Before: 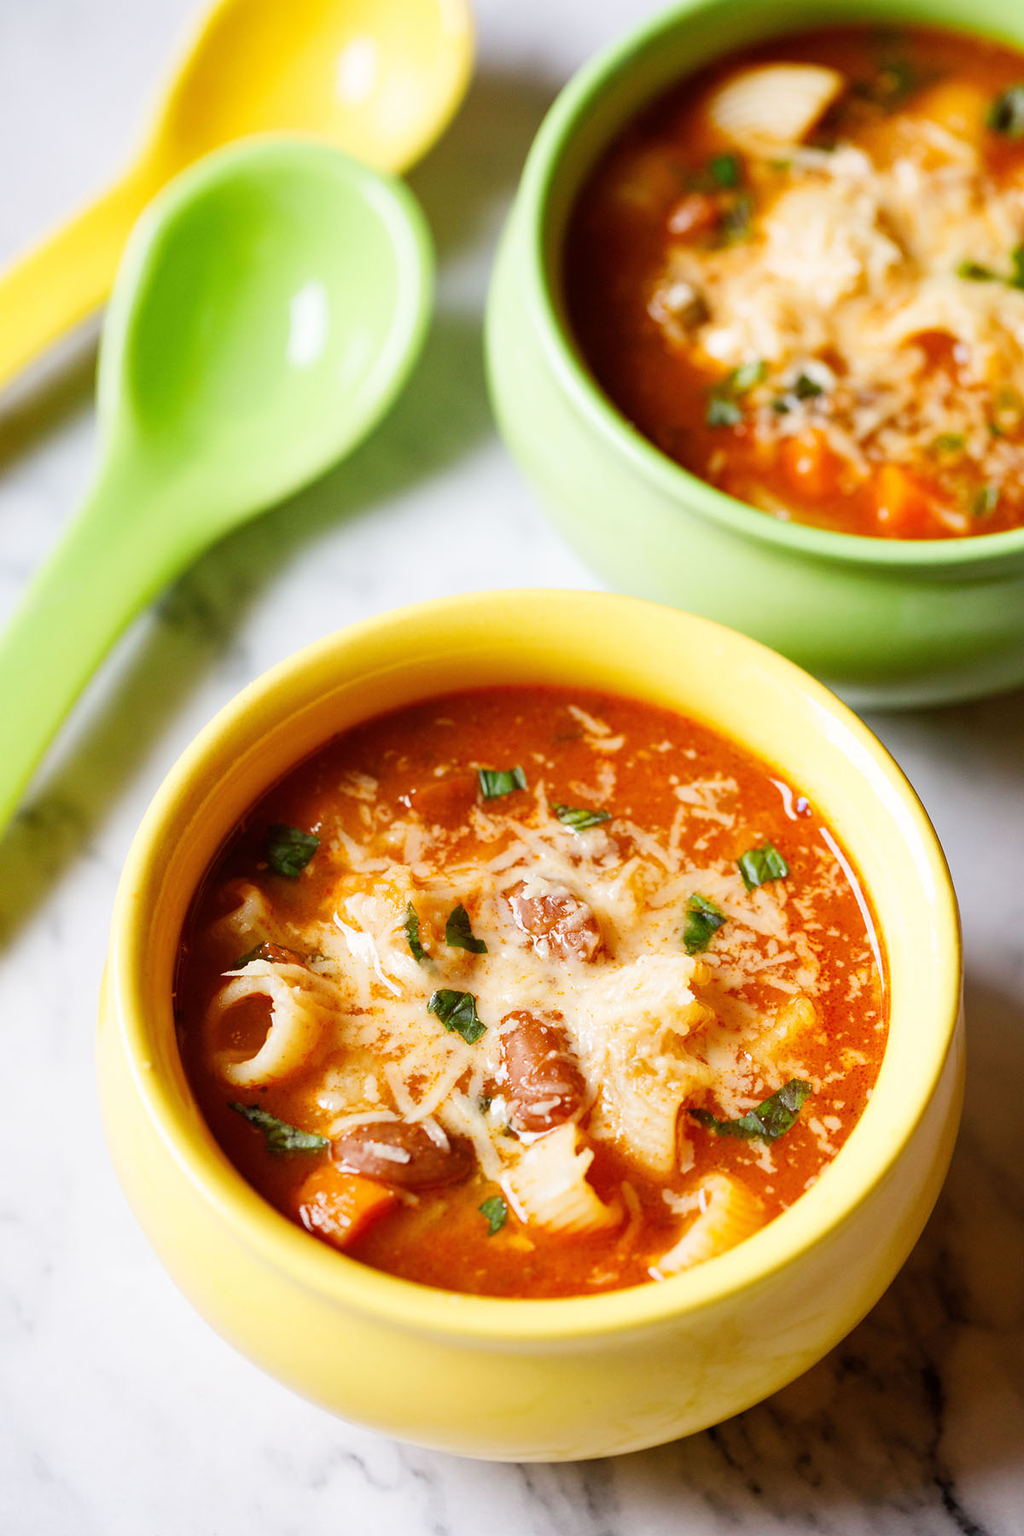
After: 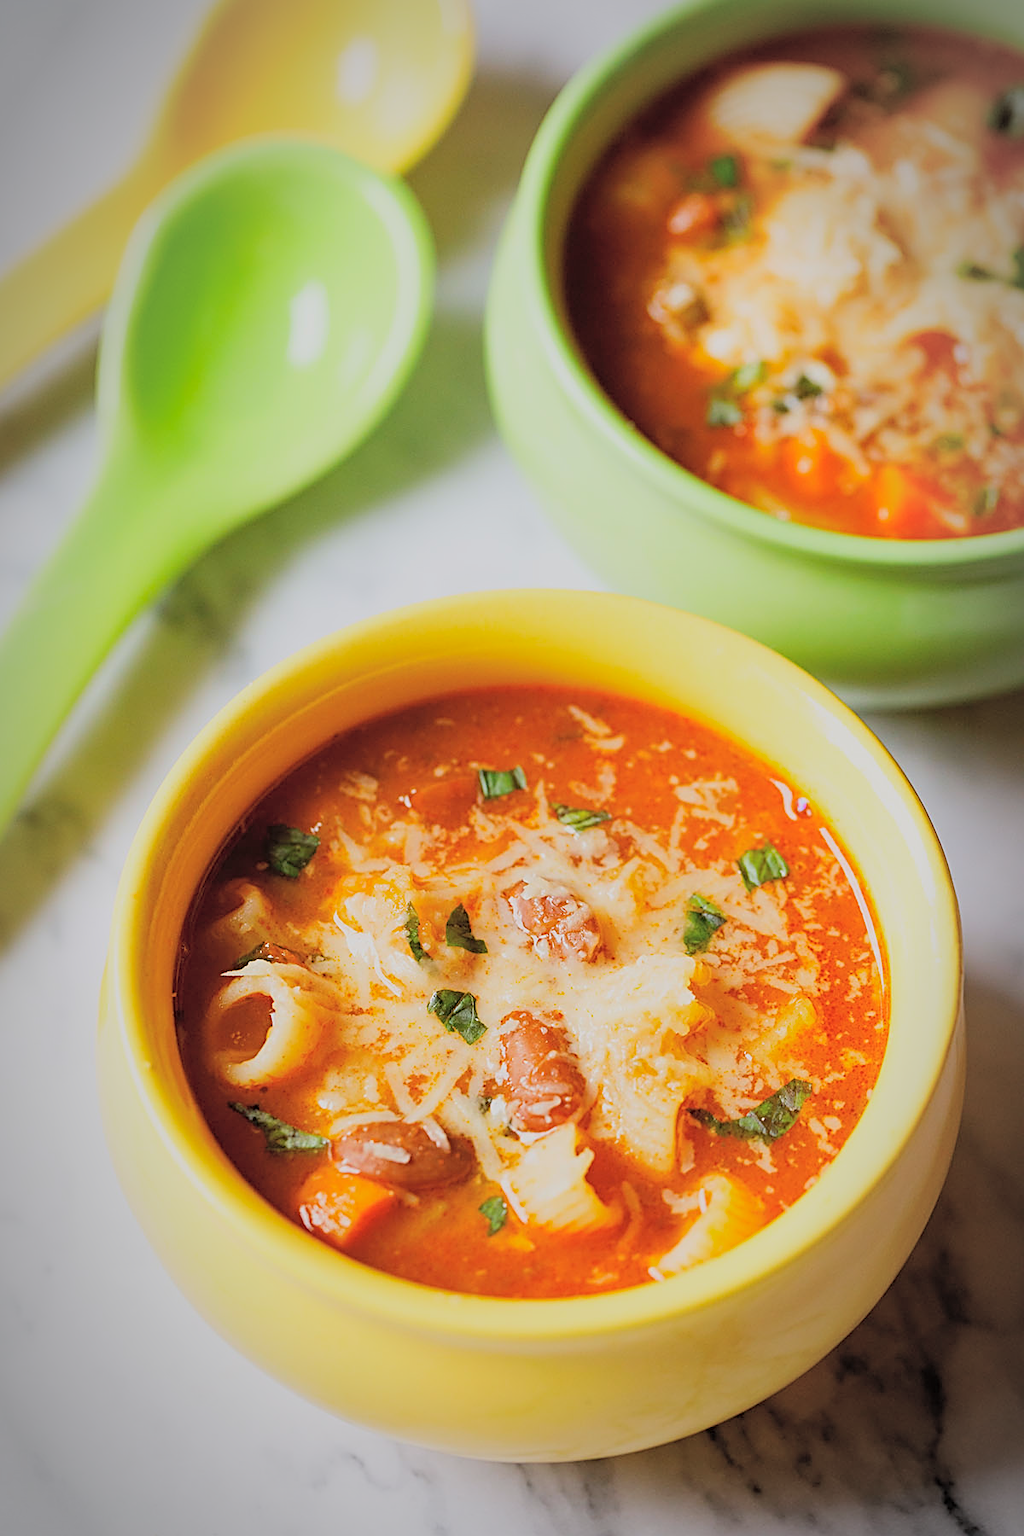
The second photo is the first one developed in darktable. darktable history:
sharpen: radius 2.531, amount 0.628
vignetting: automatic ratio true
global tonemap: drago (0.7, 100)
white balance: red 1, blue 1
